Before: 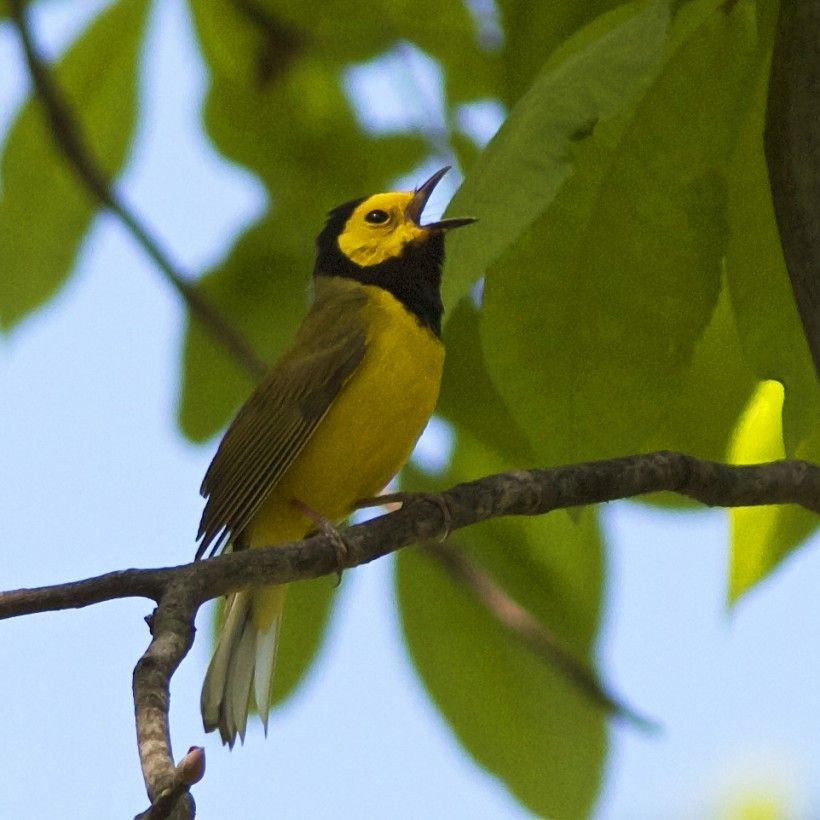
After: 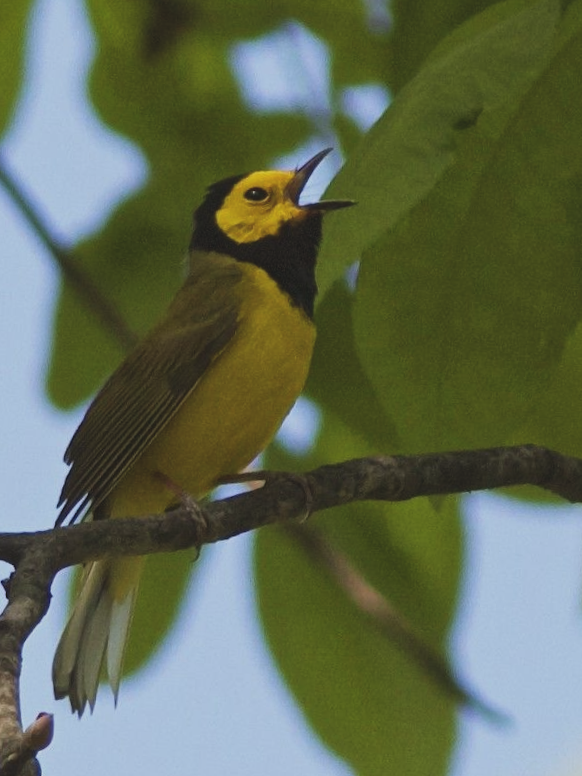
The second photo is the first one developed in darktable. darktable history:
exposure: black level correction -0.015, exposure -0.5 EV, compensate highlight preservation false
crop and rotate: angle -3.27°, left 14.277%, top 0.028%, right 10.766%, bottom 0.028%
local contrast: mode bilateral grid, contrast 10, coarseness 25, detail 115%, midtone range 0.2
